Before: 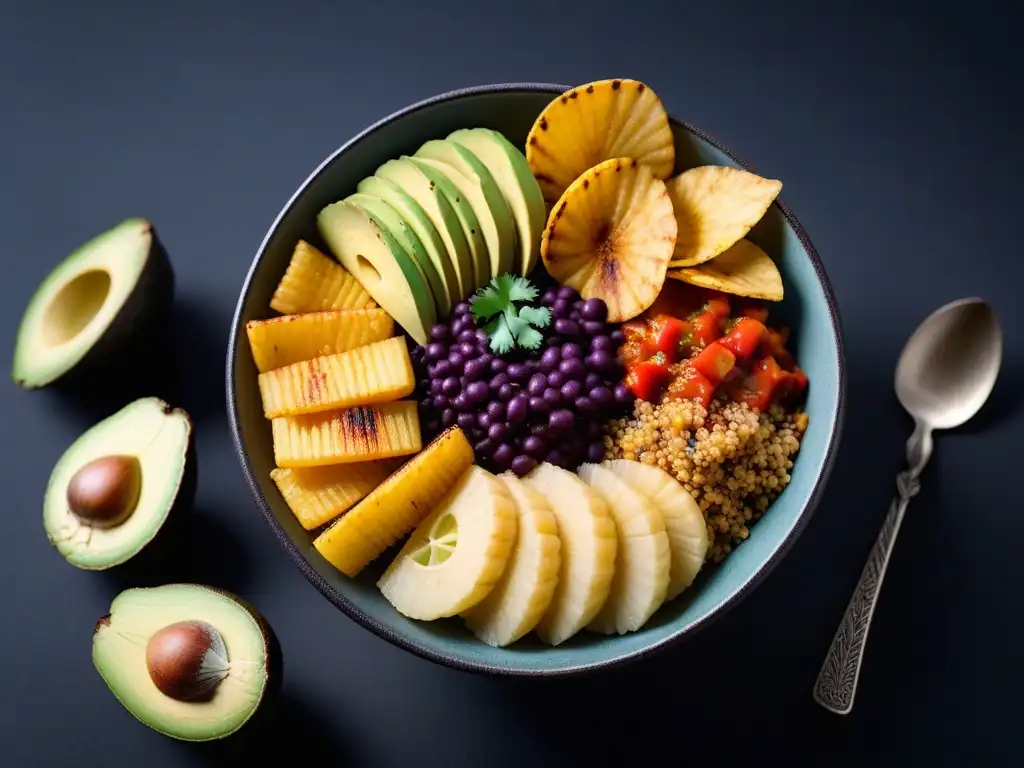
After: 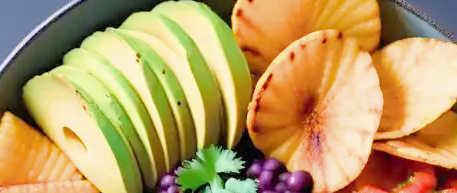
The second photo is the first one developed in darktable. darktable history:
crop: left 28.751%, top 16.785%, right 26.593%, bottom 57.959%
tone equalizer: mask exposure compensation -0.494 EV
exposure: black level correction 0, exposure 1.742 EV, compensate highlight preservation false
filmic rgb: black relative exposure -7.65 EV, white relative exposure 4.56 EV, hardness 3.61
shadows and highlights: on, module defaults
